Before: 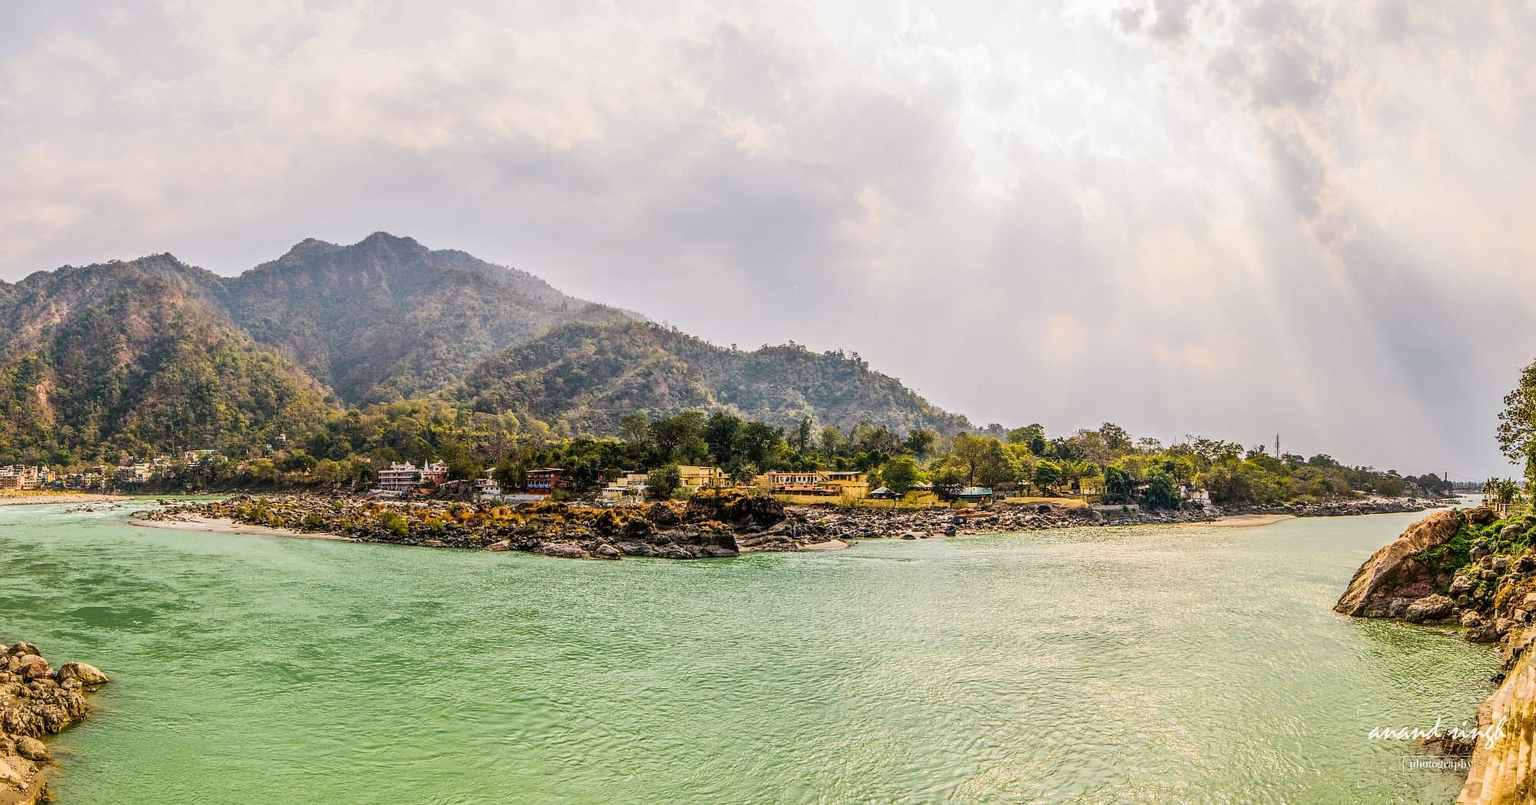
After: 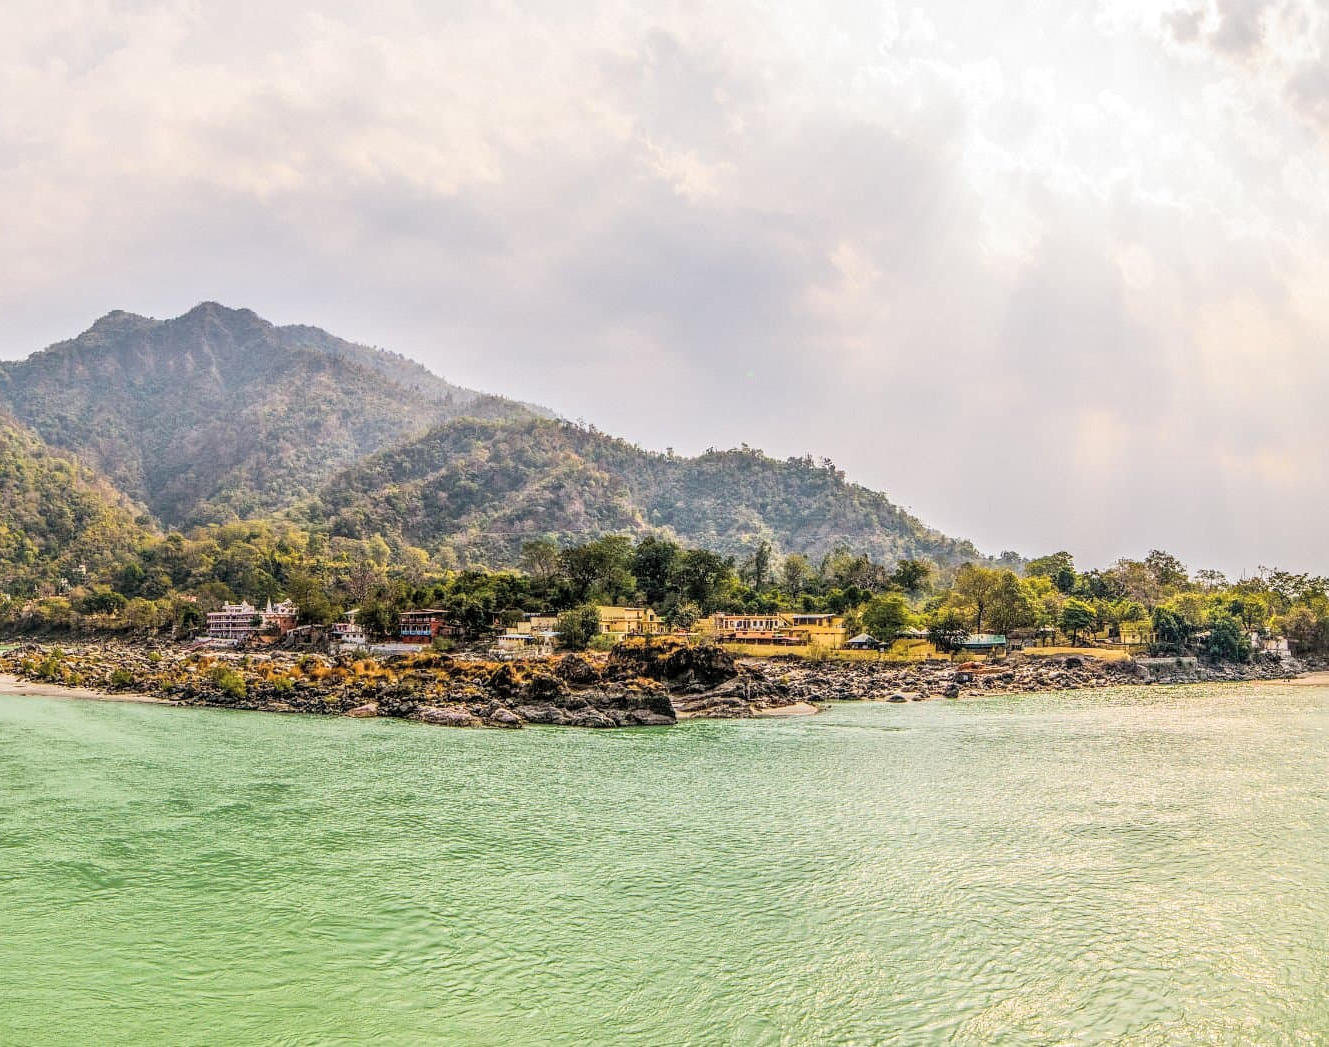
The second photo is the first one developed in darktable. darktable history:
contrast brightness saturation: brightness 0.152
crop and rotate: left 14.314%, right 19.187%
local contrast: on, module defaults
